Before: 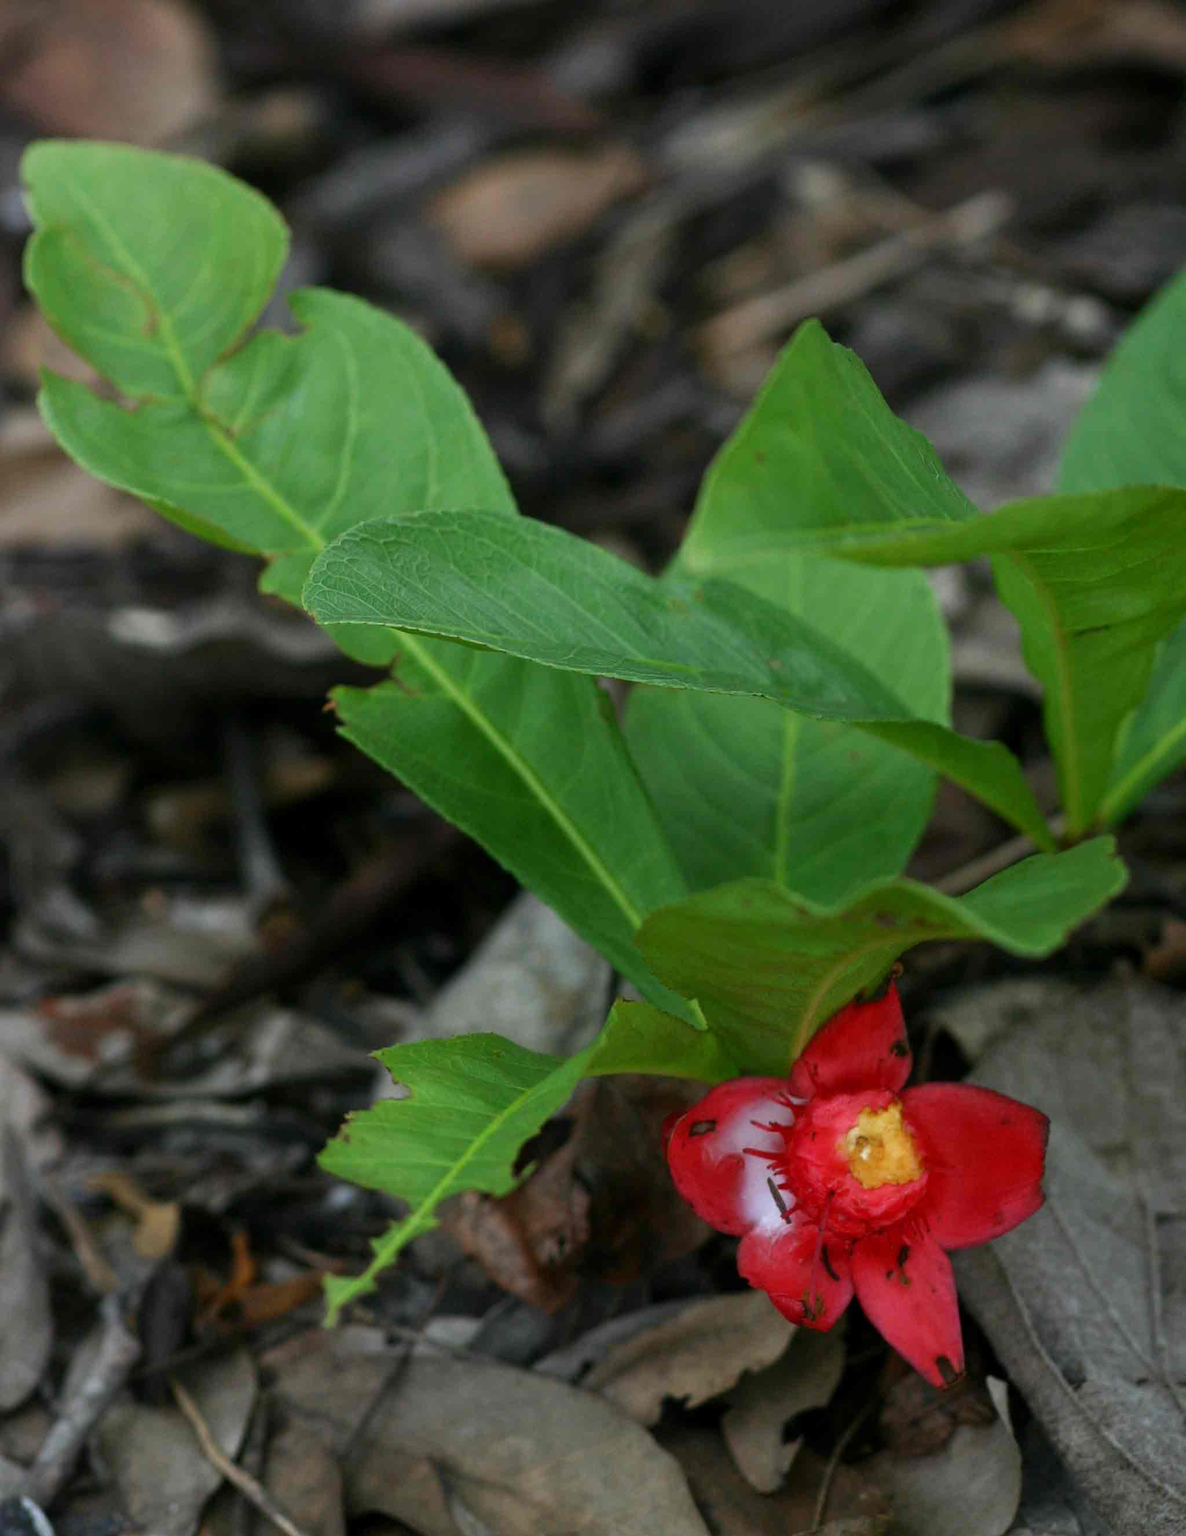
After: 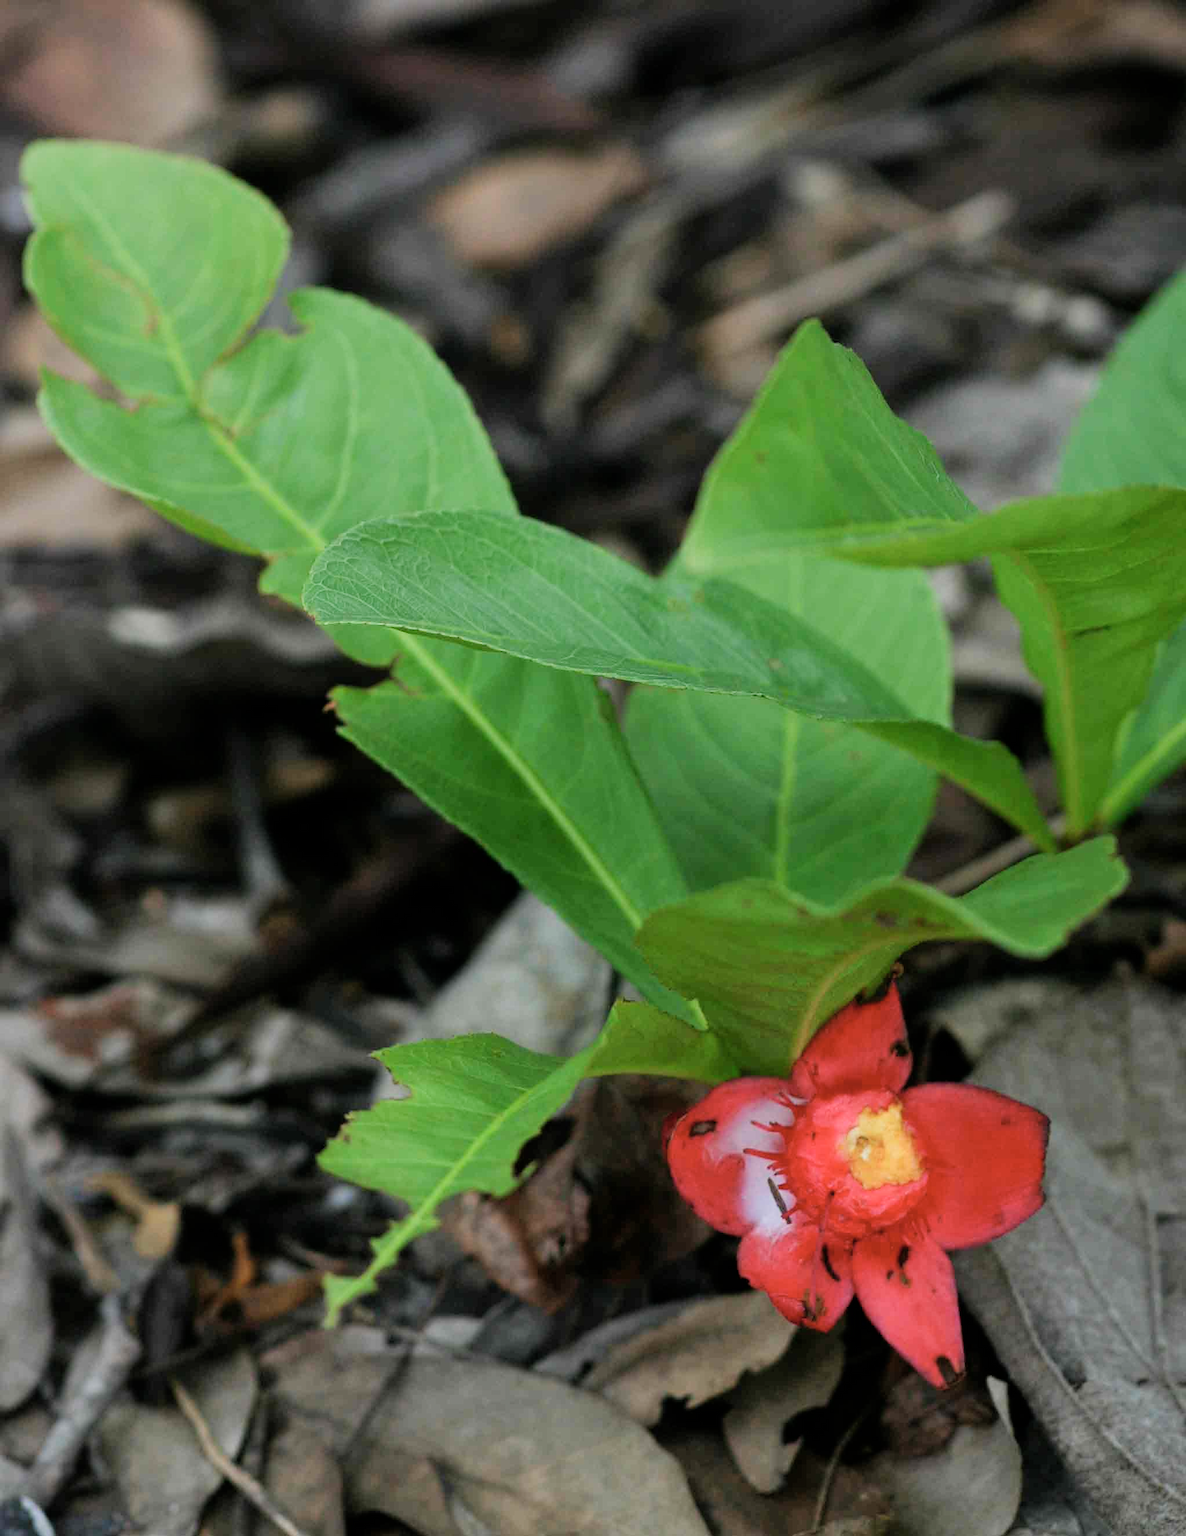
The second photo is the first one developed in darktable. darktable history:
filmic rgb: black relative exposure -7.65 EV, white relative exposure 4.56 EV, hardness 3.61
color zones: curves: ch0 [(0, 0.558) (0.143, 0.559) (0.286, 0.529) (0.429, 0.505) (0.571, 0.5) (0.714, 0.5) (0.857, 0.5) (1, 0.558)]; ch1 [(0, 0.469) (0.01, 0.469) (0.12, 0.446) (0.248, 0.469) (0.5, 0.5) (0.748, 0.5) (0.99, 0.469) (1, 0.469)]
exposure: black level correction 0, exposure 0.7 EV, compensate exposure bias true, compensate highlight preservation false
